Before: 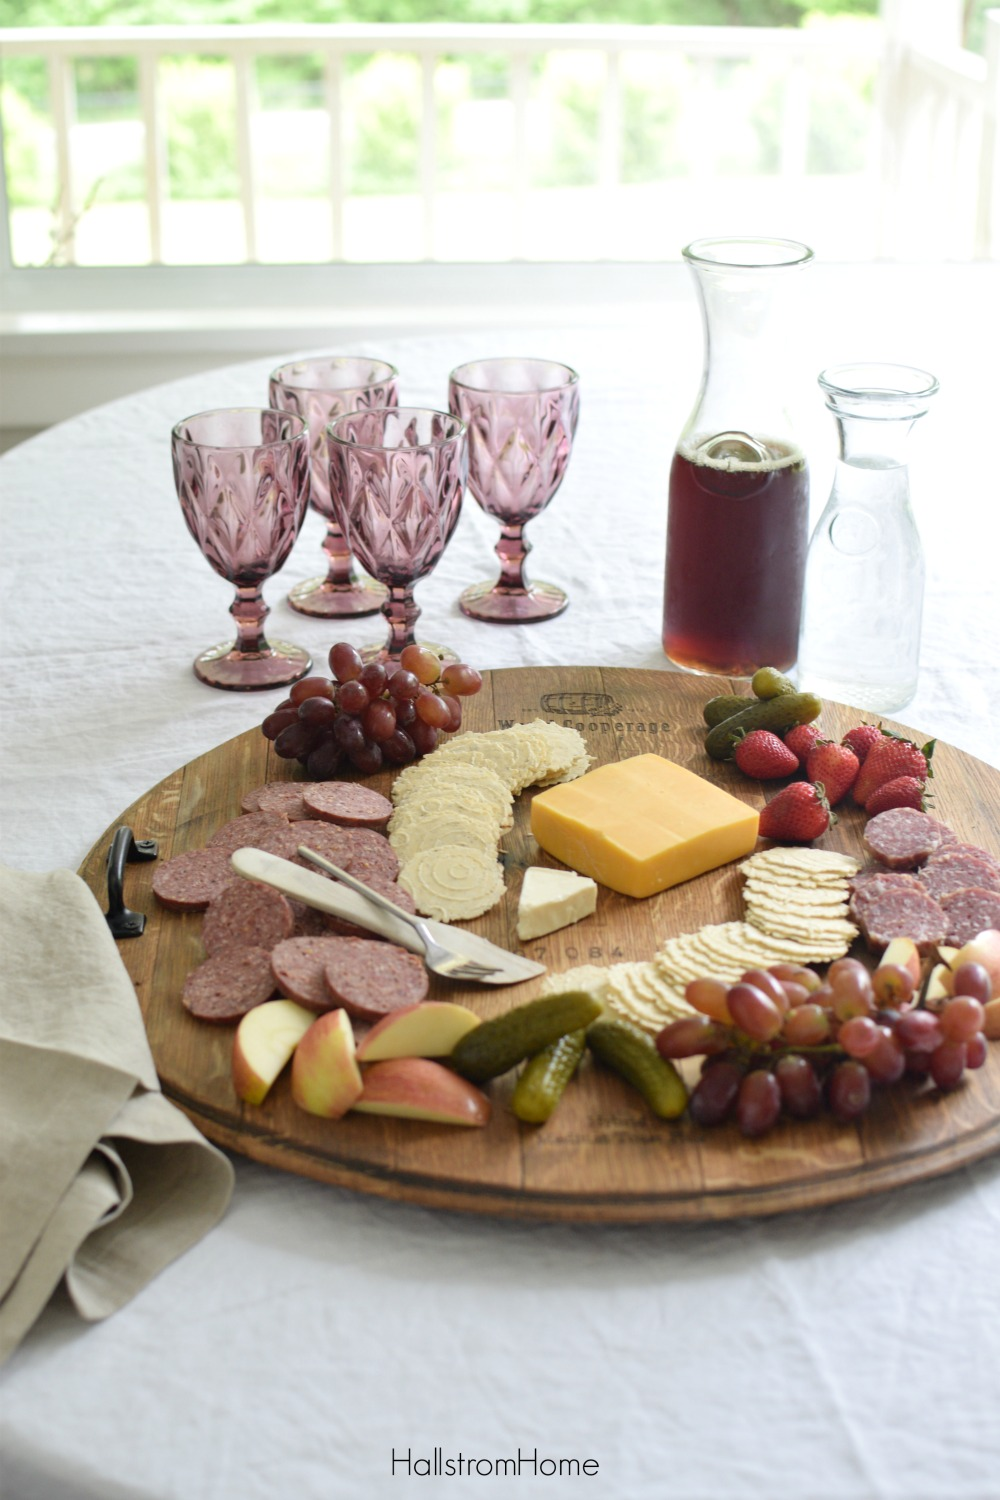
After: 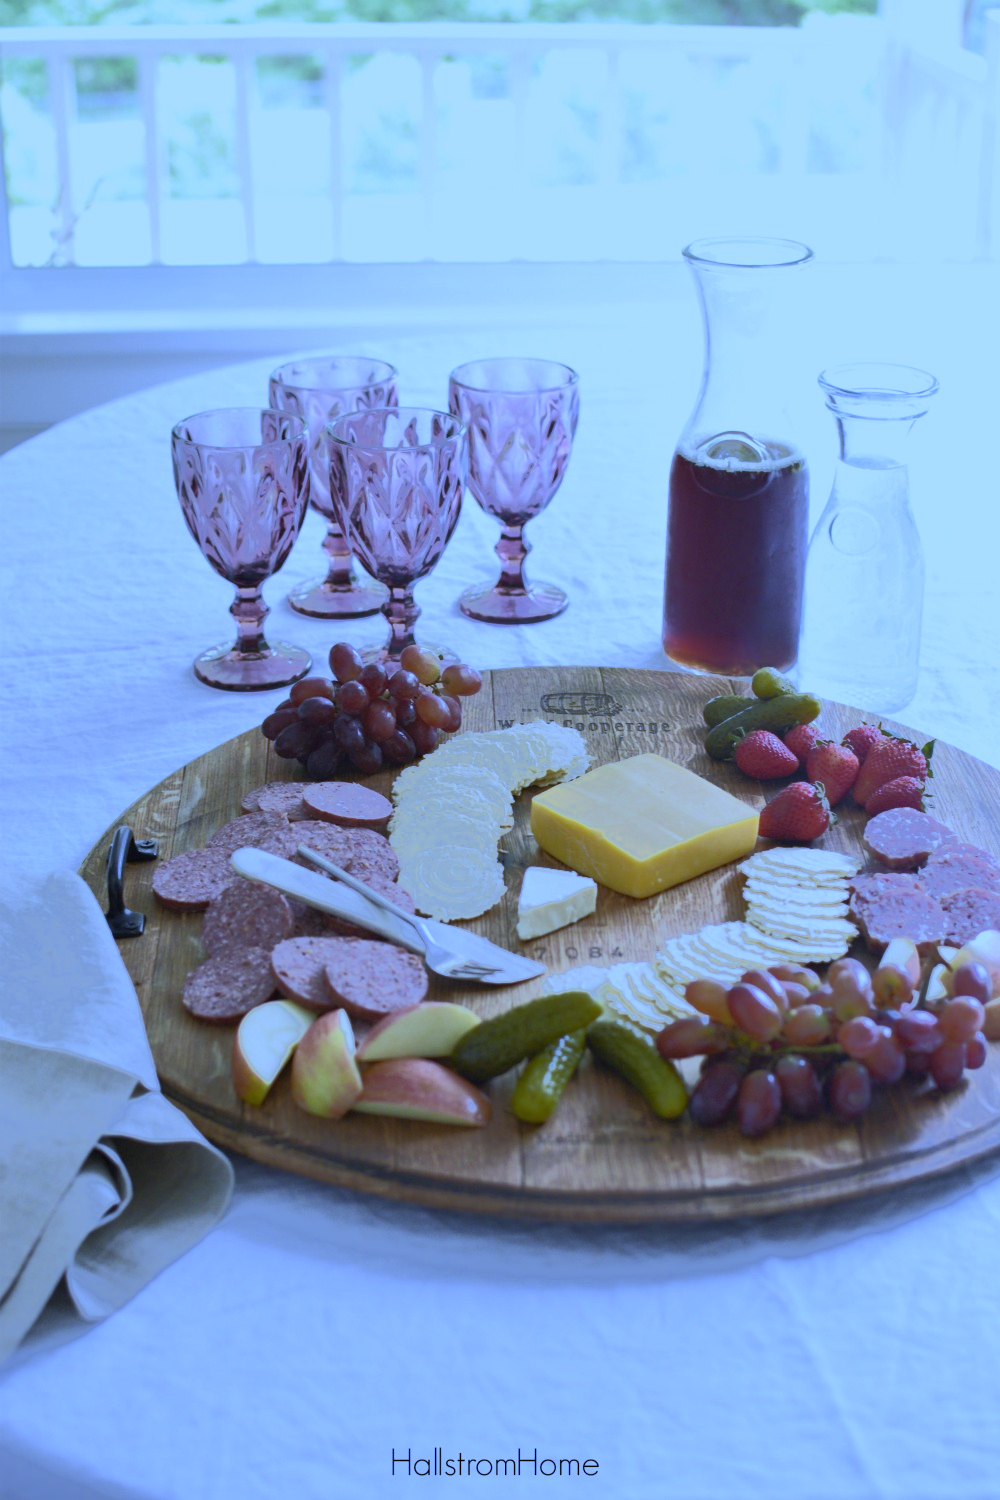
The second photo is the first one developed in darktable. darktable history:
white balance: red 0.766, blue 1.537
tone equalizer: -7 EV -0.63 EV, -6 EV 1 EV, -5 EV -0.45 EV, -4 EV 0.43 EV, -3 EV 0.41 EV, -2 EV 0.15 EV, -1 EV -0.15 EV, +0 EV -0.39 EV, smoothing diameter 25%, edges refinement/feathering 10, preserve details guided filter
